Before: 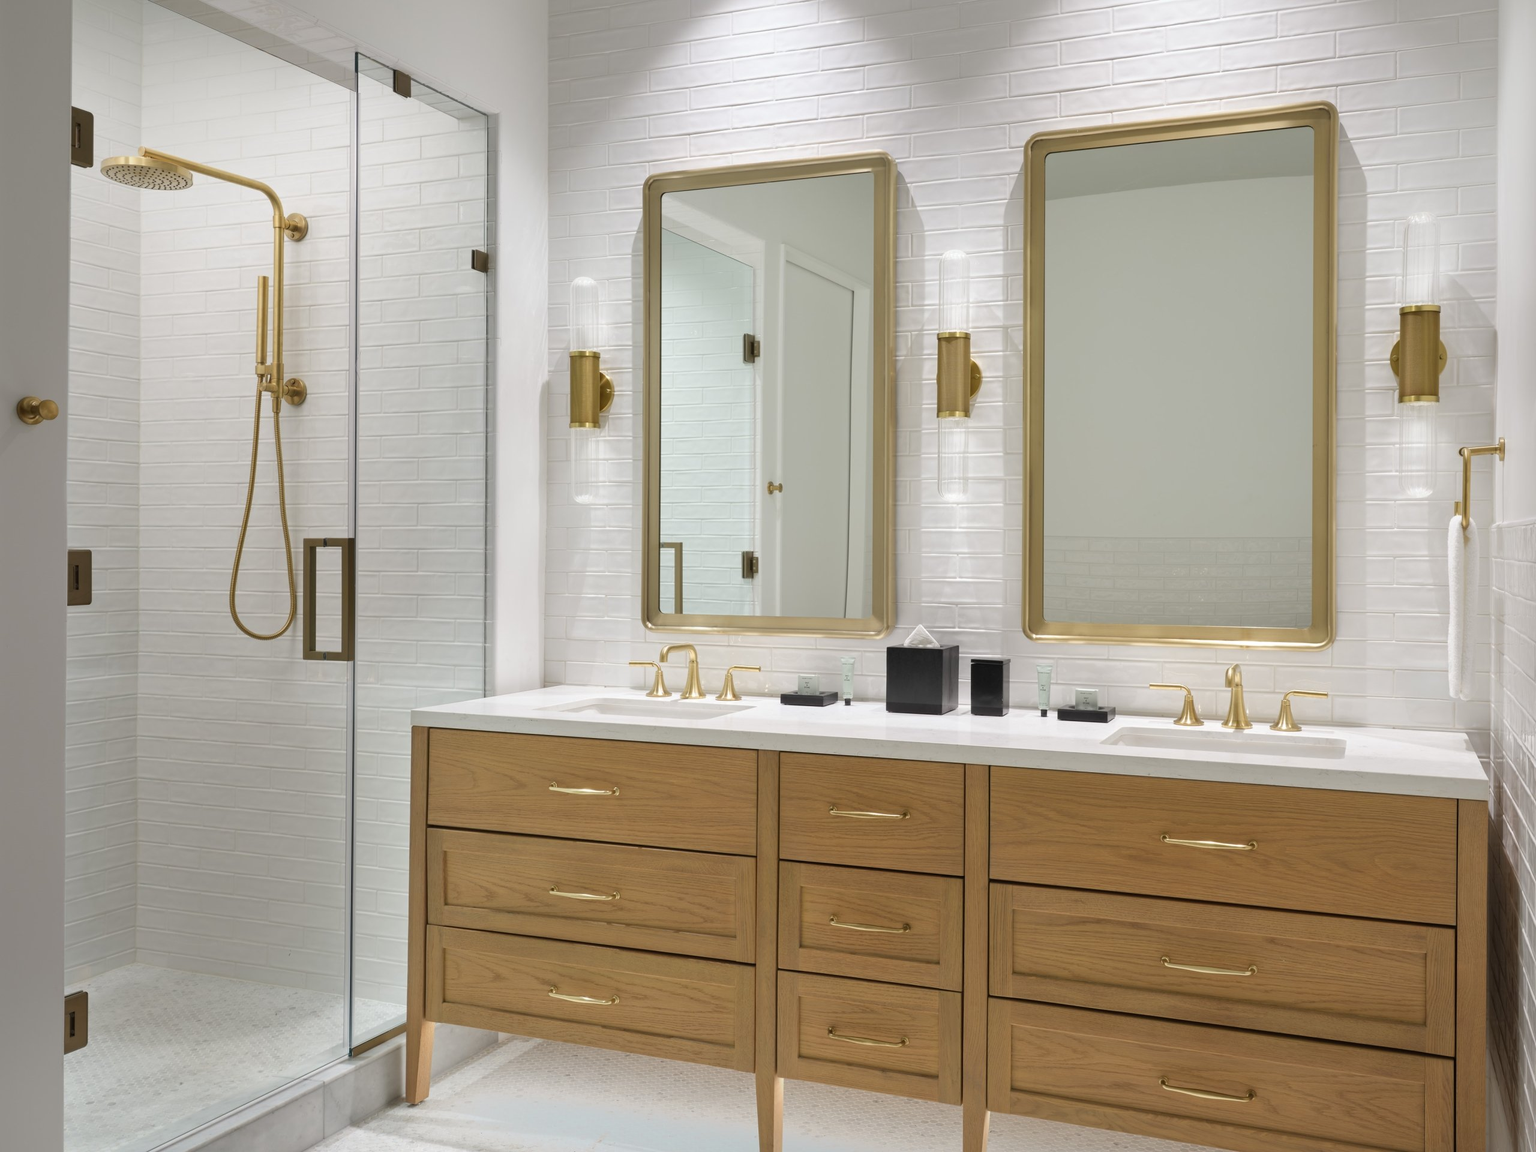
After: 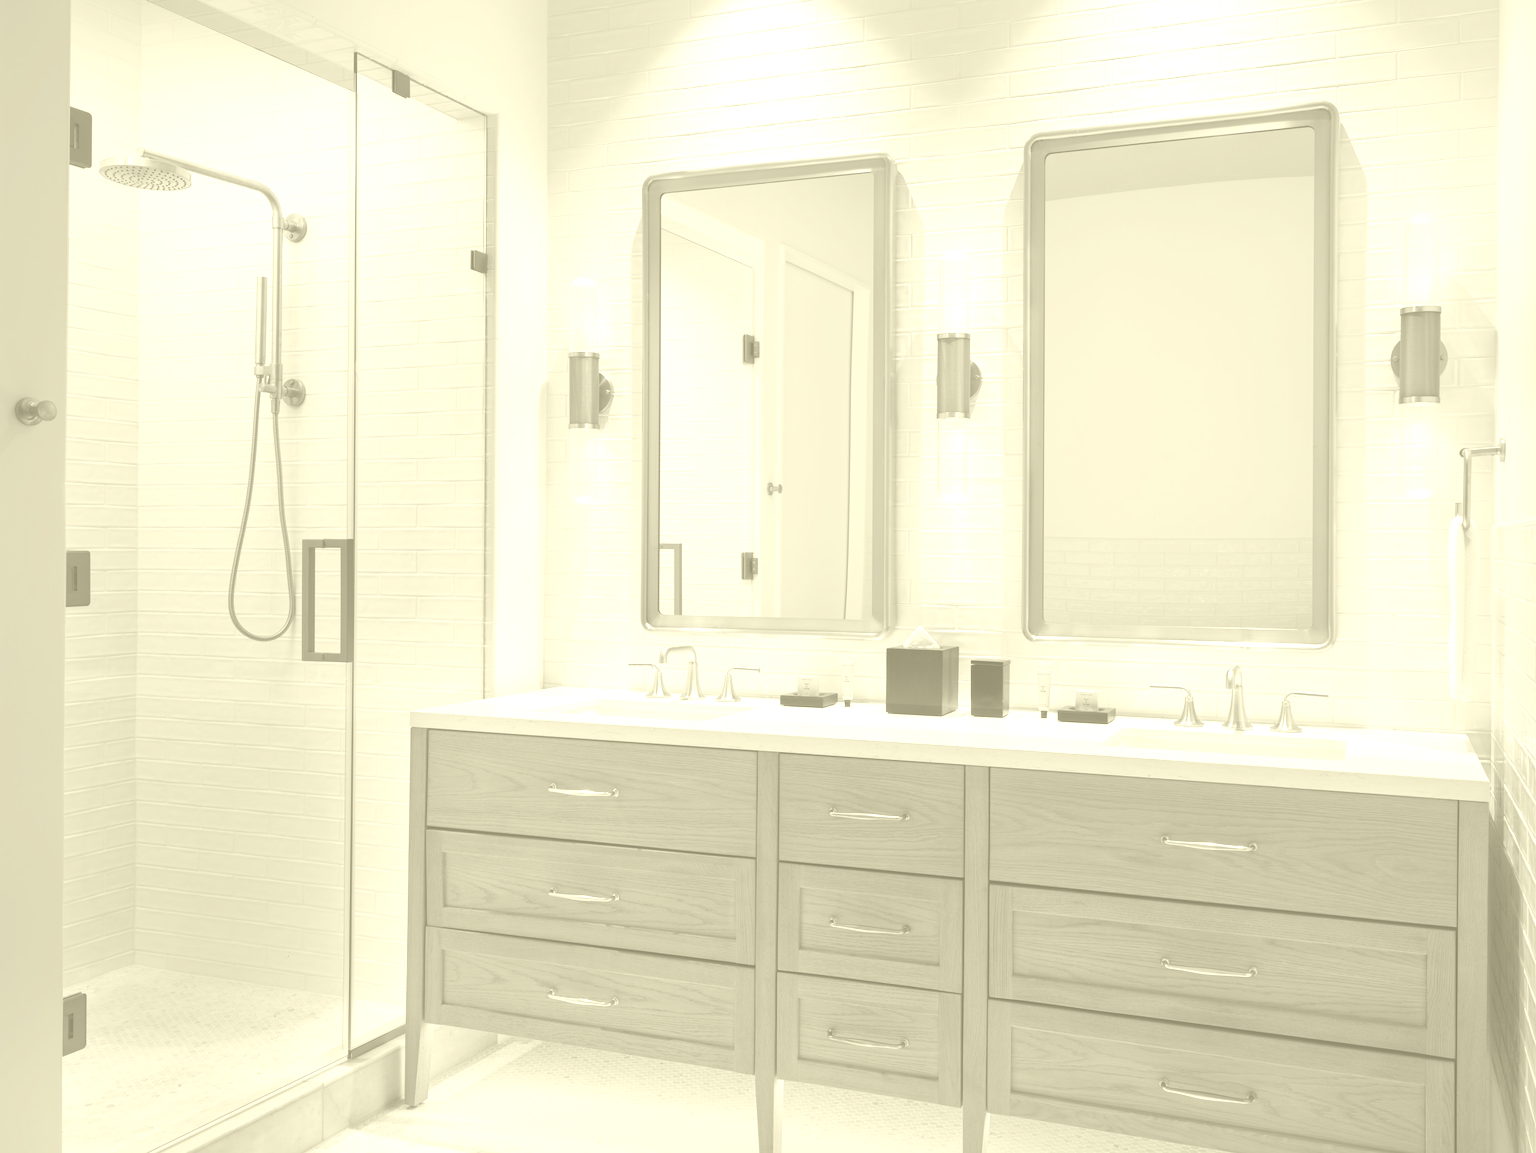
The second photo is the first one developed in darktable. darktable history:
crop and rotate: left 0.126%
colorize: hue 43.2°, saturation 40%, version 1
color balance: mode lift, gamma, gain (sRGB), lift [1, 1, 1.022, 1.026]
color balance rgb: linear chroma grading › global chroma 9%, perceptual saturation grading › global saturation 36%, perceptual brilliance grading › global brilliance 15%, perceptual brilliance grading › shadows -35%, global vibrance 15%
white balance: red 1.138, green 0.996, blue 0.812
